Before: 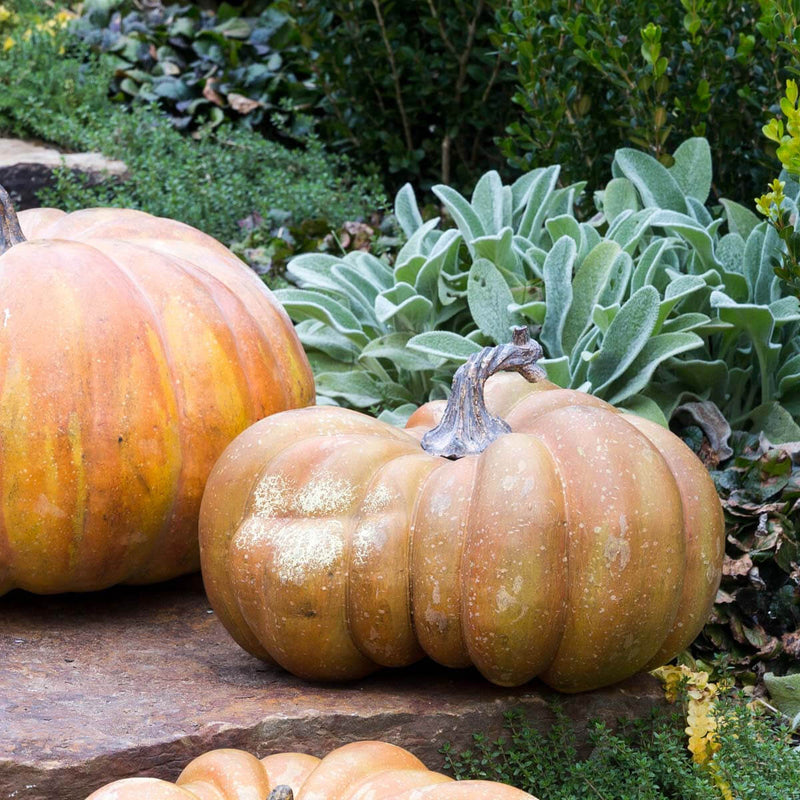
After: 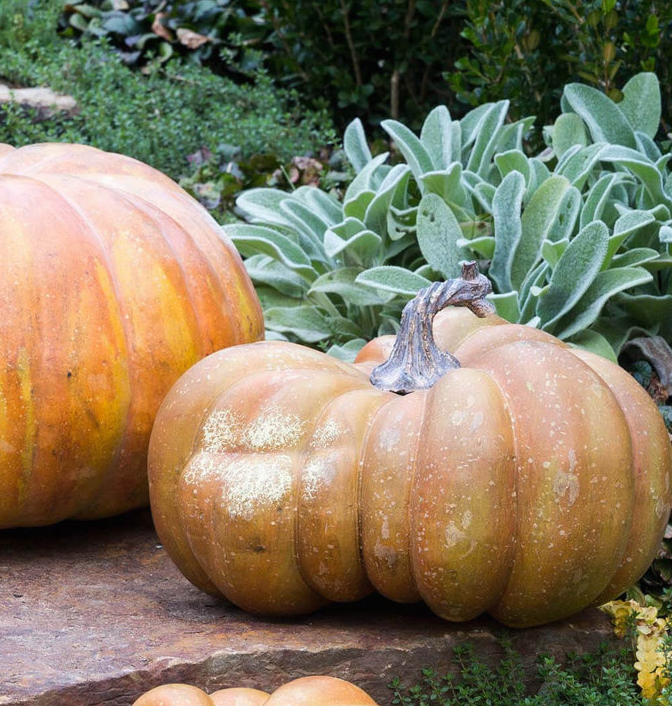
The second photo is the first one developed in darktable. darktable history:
crop: left 6.446%, top 8.188%, right 9.538%, bottom 3.548%
local contrast: mode bilateral grid, contrast 100, coarseness 100, detail 91%, midtone range 0.2
